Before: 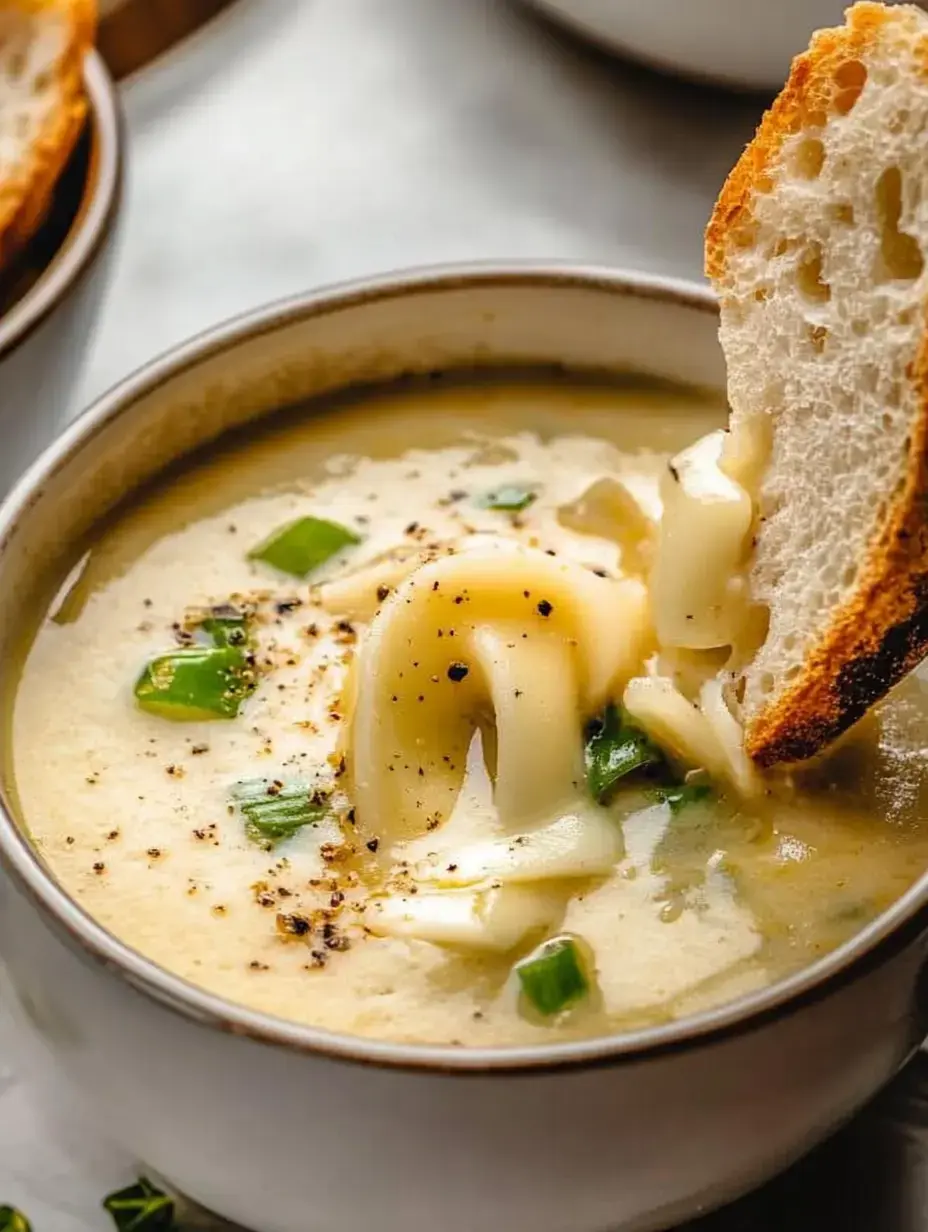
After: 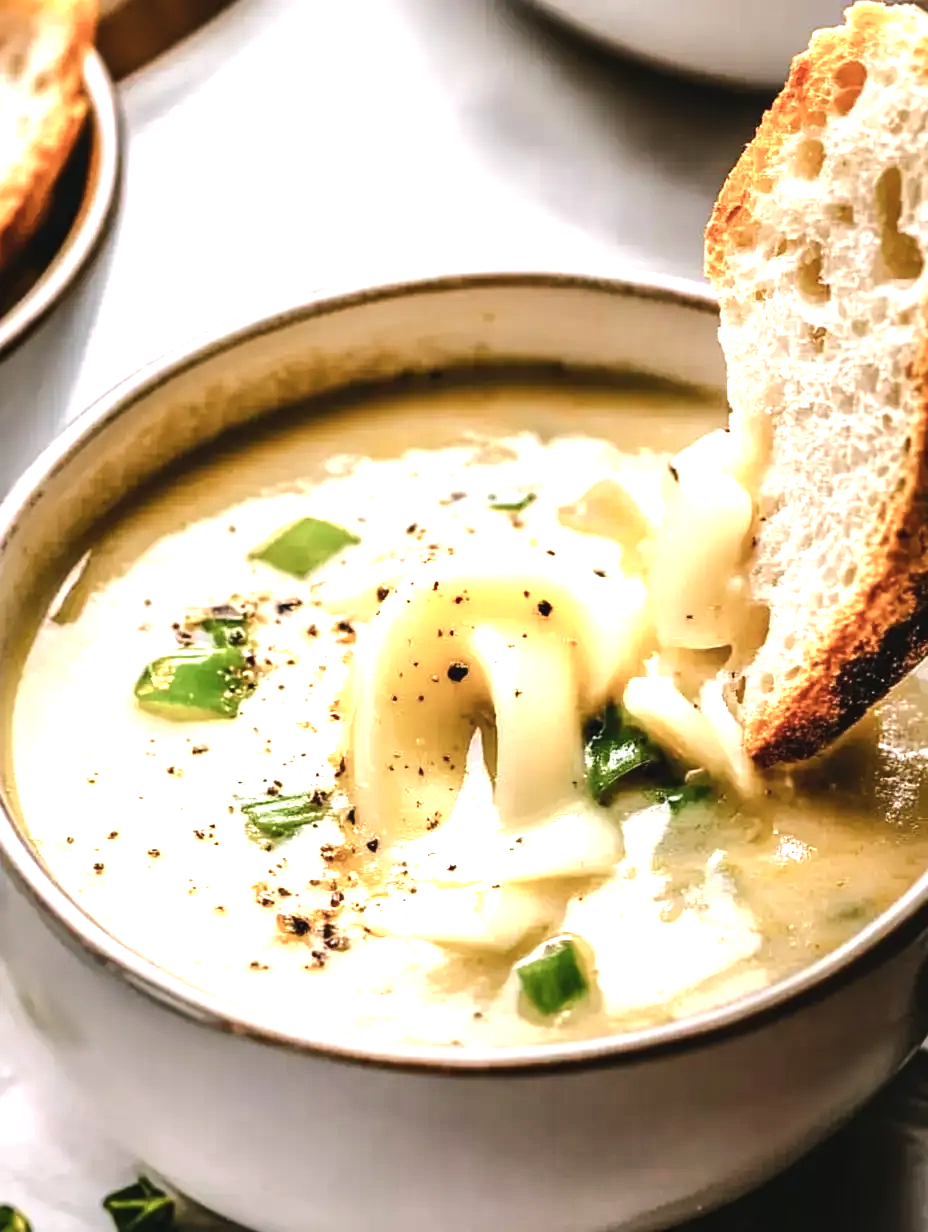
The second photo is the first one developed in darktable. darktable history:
color balance rgb: shadows lift › chroma 2%, shadows lift › hue 135.47°, highlights gain › chroma 2%, highlights gain › hue 291.01°, global offset › luminance 0.5%, perceptual saturation grading › global saturation -10.8%, perceptual saturation grading › highlights -26.83%, perceptual saturation grading › shadows 21.25%, perceptual brilliance grading › highlights 17.77%, perceptual brilliance grading › mid-tones 31.71%, perceptual brilliance grading › shadows -31.01%, global vibrance 24.91%
color correction: saturation 0.99
exposure: black level correction 0, exposure 0.6 EV, compensate exposure bias true, compensate highlight preservation false
